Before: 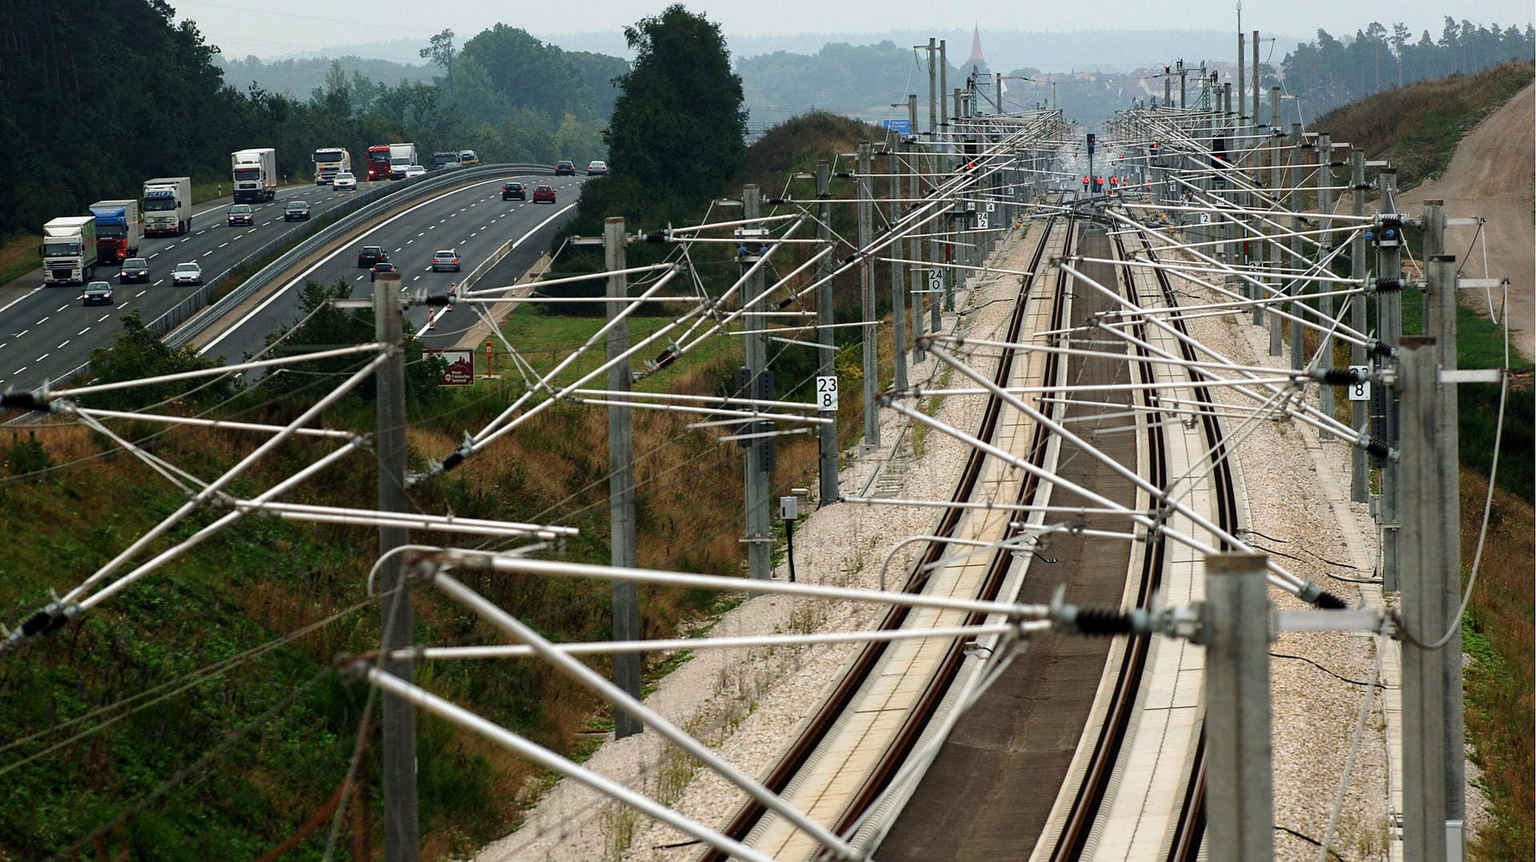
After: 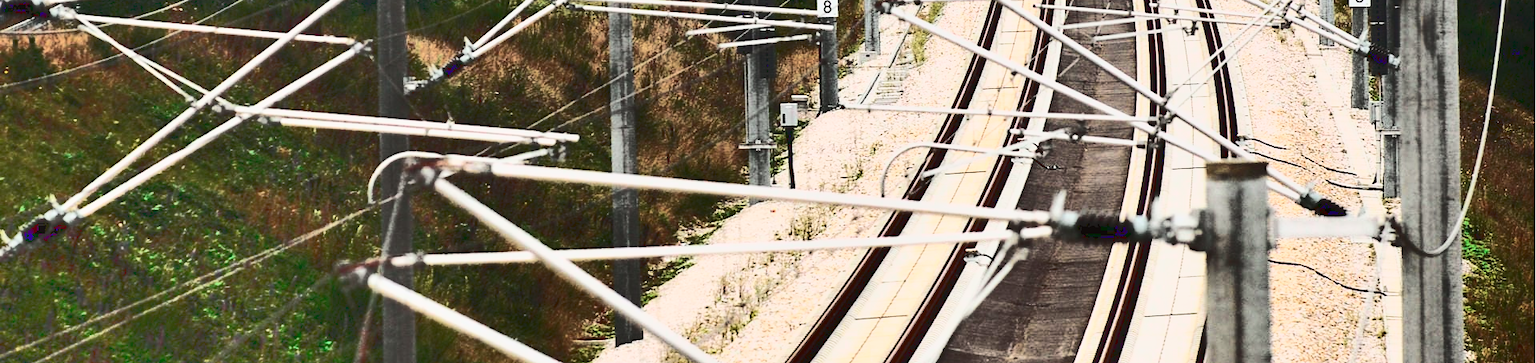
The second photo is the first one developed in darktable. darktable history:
crop: top 45.679%, bottom 12.141%
shadows and highlights: shadows 74.14, highlights -60.65, soften with gaussian
exposure: exposure 0.202 EV, compensate highlight preservation false
contrast brightness saturation: saturation -0.052
tone curve: curves: ch0 [(0, 0.032) (0.094, 0.08) (0.265, 0.208) (0.41, 0.417) (0.485, 0.524) (0.638, 0.673) (0.845, 0.828) (0.994, 0.964)]; ch1 [(0, 0) (0.161, 0.092) (0.37, 0.302) (0.437, 0.456) (0.469, 0.482) (0.498, 0.504) (0.576, 0.583) (0.644, 0.638) (0.725, 0.765) (1, 1)]; ch2 [(0, 0) (0.352, 0.403) (0.45, 0.469) (0.502, 0.504) (0.54, 0.521) (0.589, 0.576) (1, 1)], color space Lab, independent channels, preserve colors none
base curve: curves: ch0 [(0, 0.015) (0.085, 0.116) (0.134, 0.298) (0.19, 0.545) (0.296, 0.764) (0.599, 0.982) (1, 1)]
